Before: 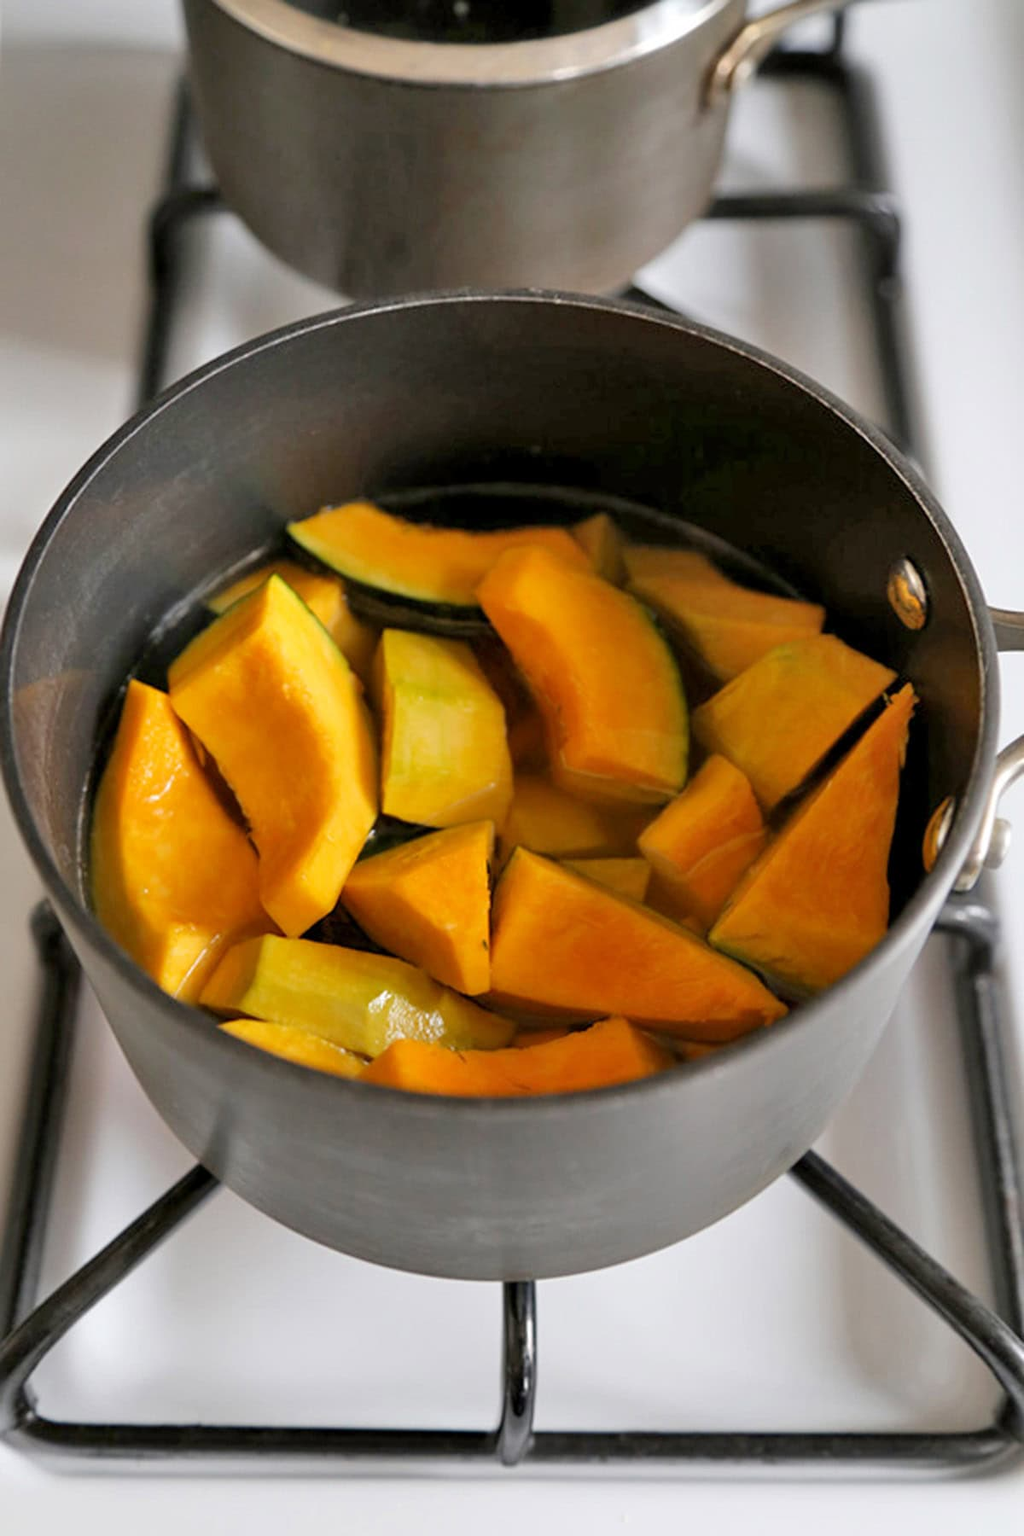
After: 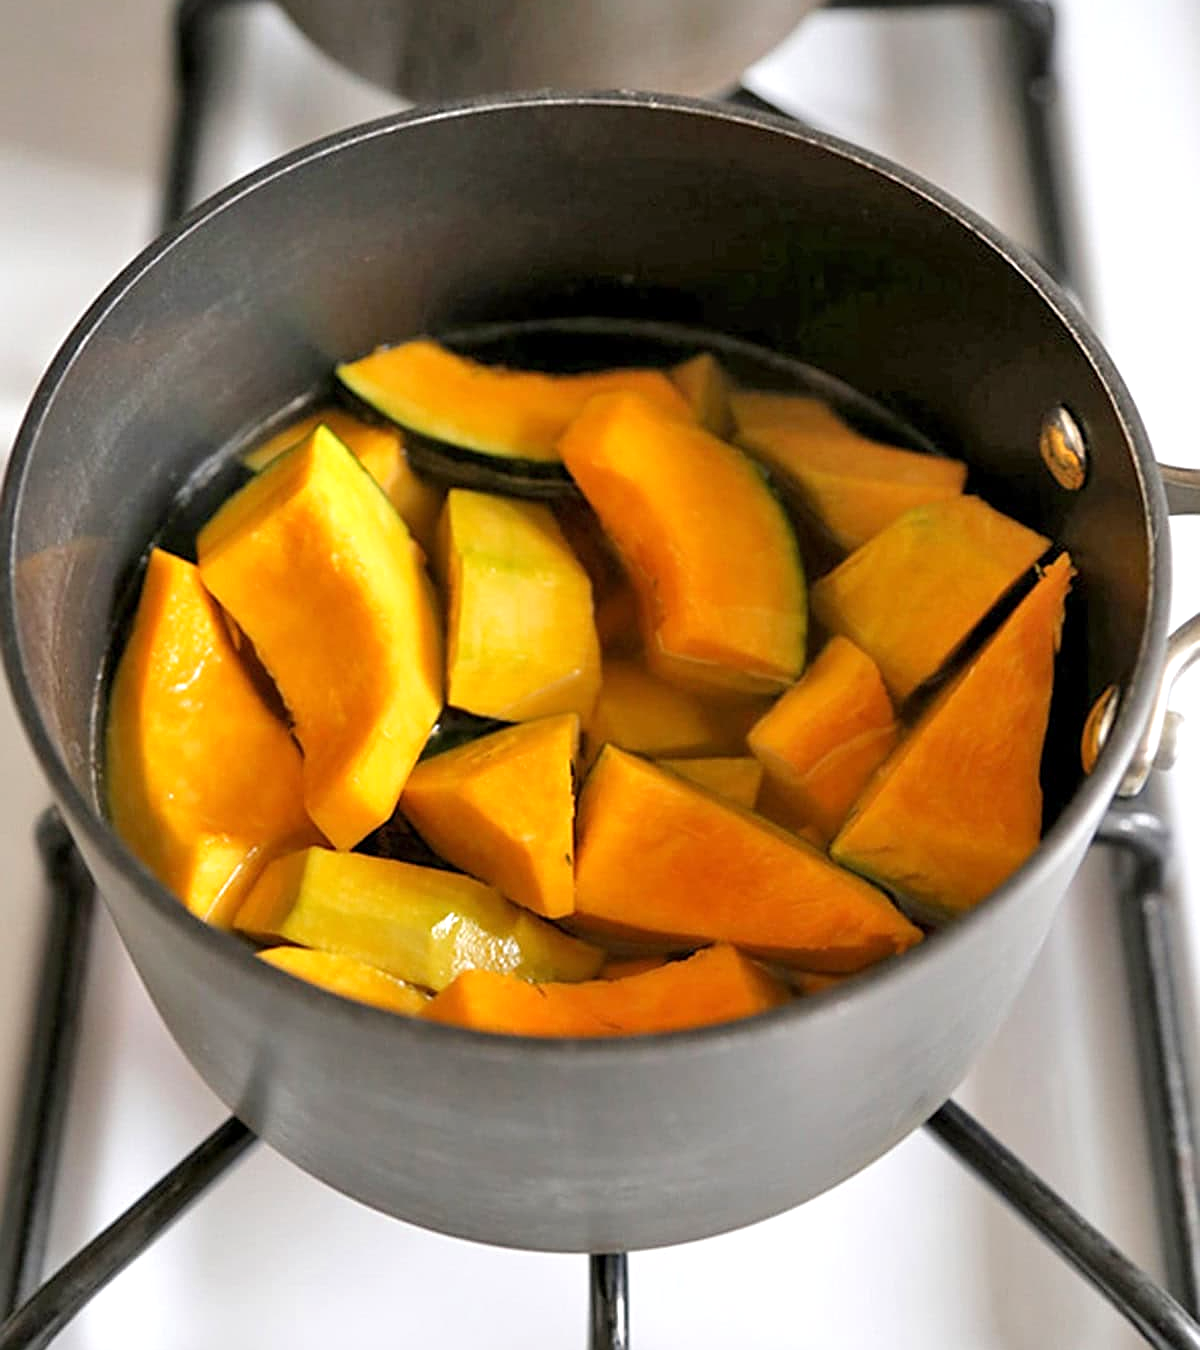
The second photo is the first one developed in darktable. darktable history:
exposure: exposure 0.426 EV, compensate highlight preservation false
sharpen: on, module defaults
crop: top 13.819%, bottom 11.169%
